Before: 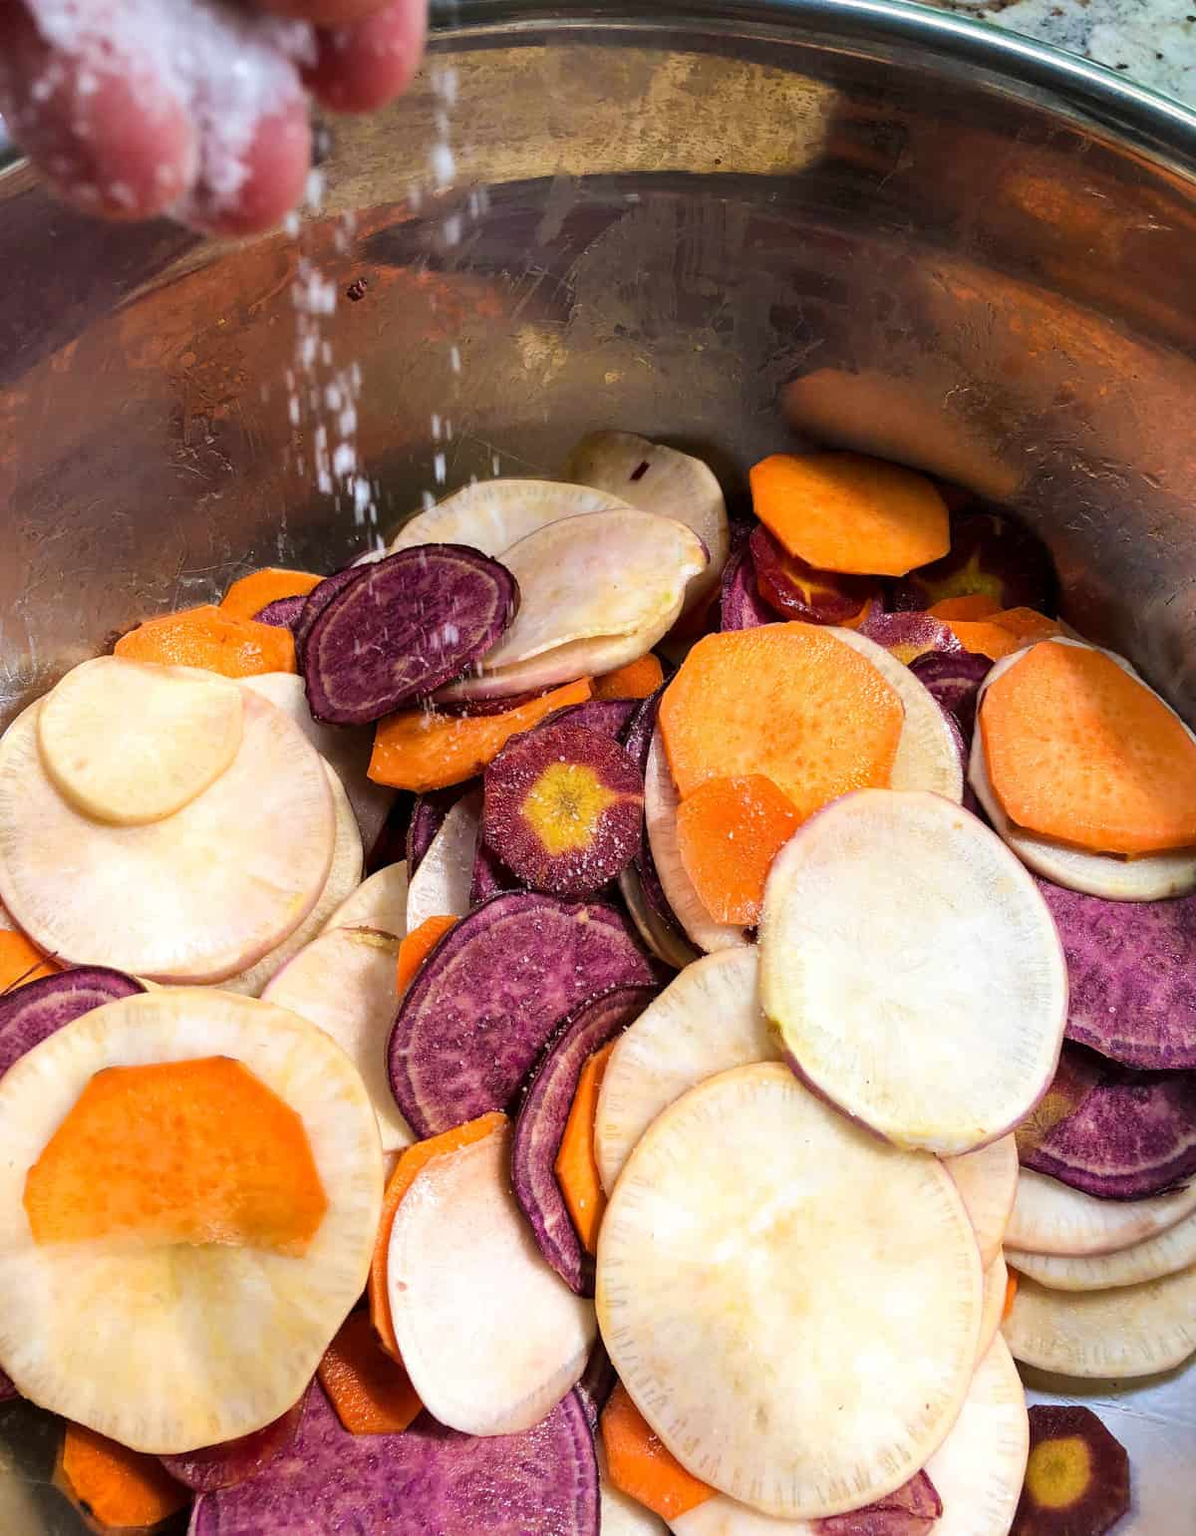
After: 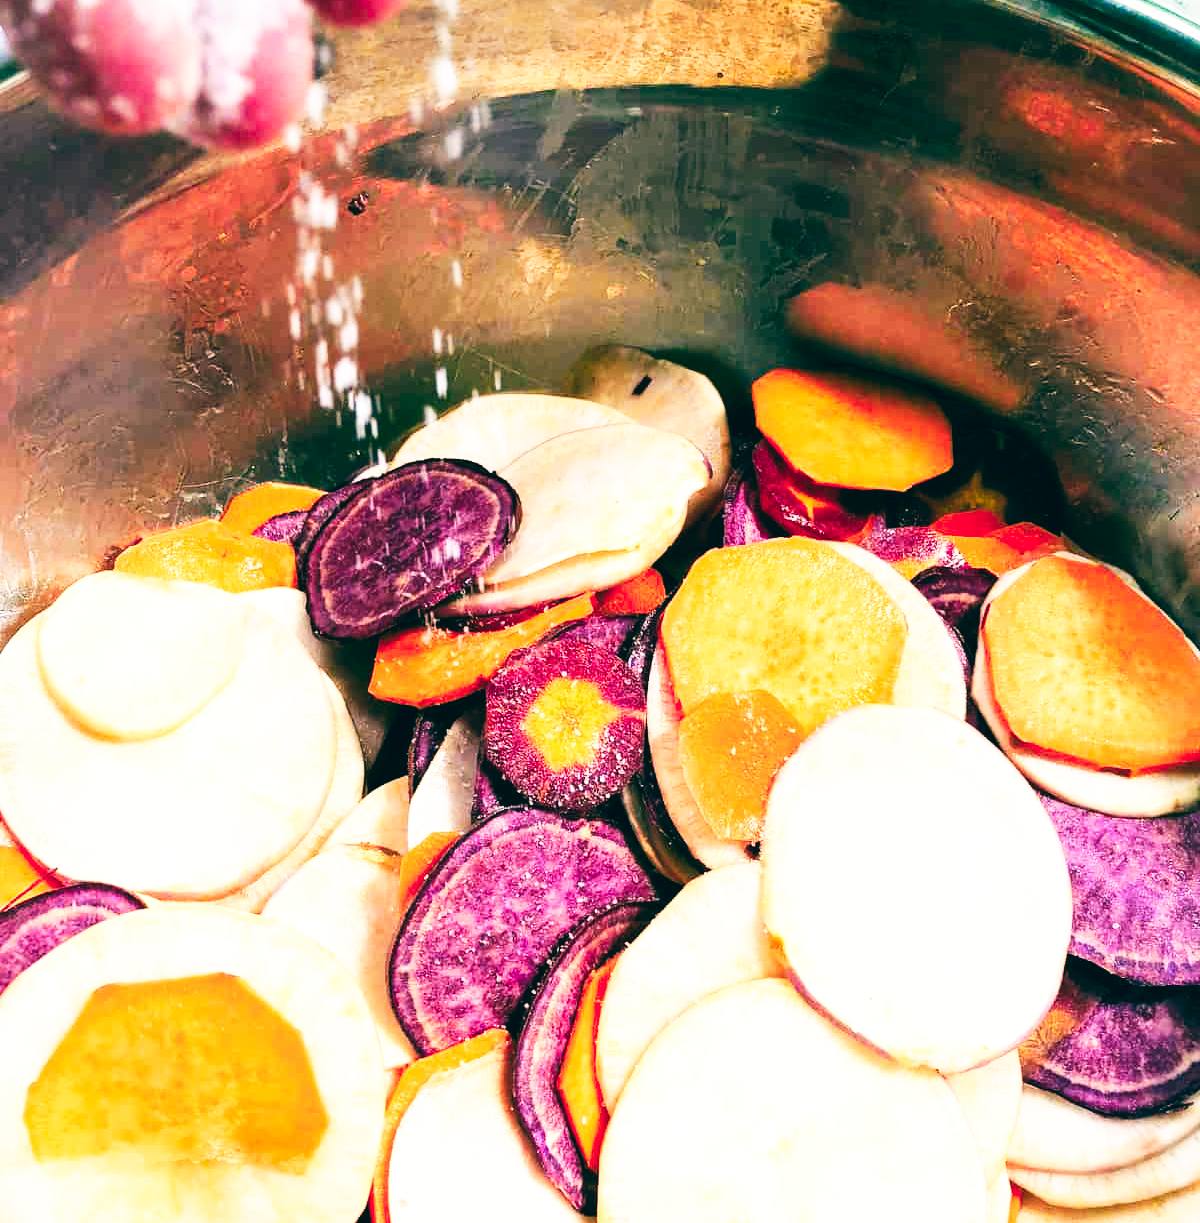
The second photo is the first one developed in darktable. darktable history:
exposure: black level correction 0.001, exposure 0.191 EV, compensate highlight preservation false
color zones: curves: ch1 [(0.239, 0.552) (0.75, 0.5)]; ch2 [(0.25, 0.462) (0.749, 0.457)], mix 25.94%
crop and rotate: top 5.667%, bottom 14.937%
base curve: curves: ch0 [(0, 0) (0.007, 0.004) (0.027, 0.03) (0.046, 0.07) (0.207, 0.54) (0.442, 0.872) (0.673, 0.972) (1, 1)], preserve colors none
color balance: lift [1.005, 0.99, 1.007, 1.01], gamma [1, 0.979, 1.011, 1.021], gain [0.923, 1.098, 1.025, 0.902], input saturation 90.45%, contrast 7.73%, output saturation 105.91%
